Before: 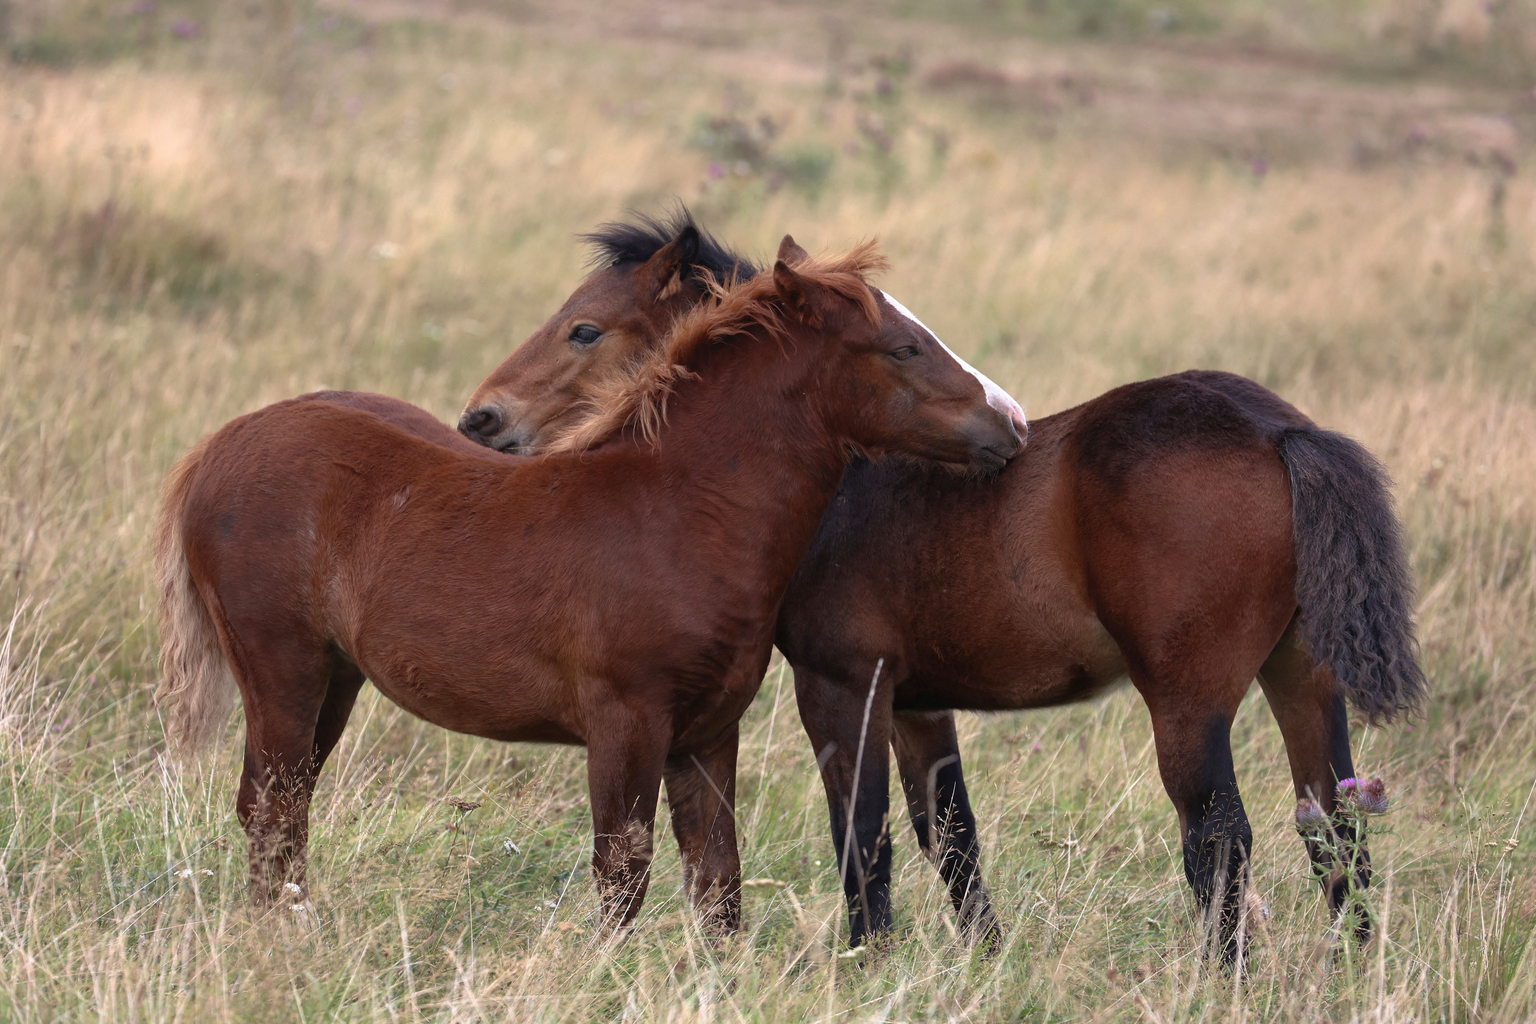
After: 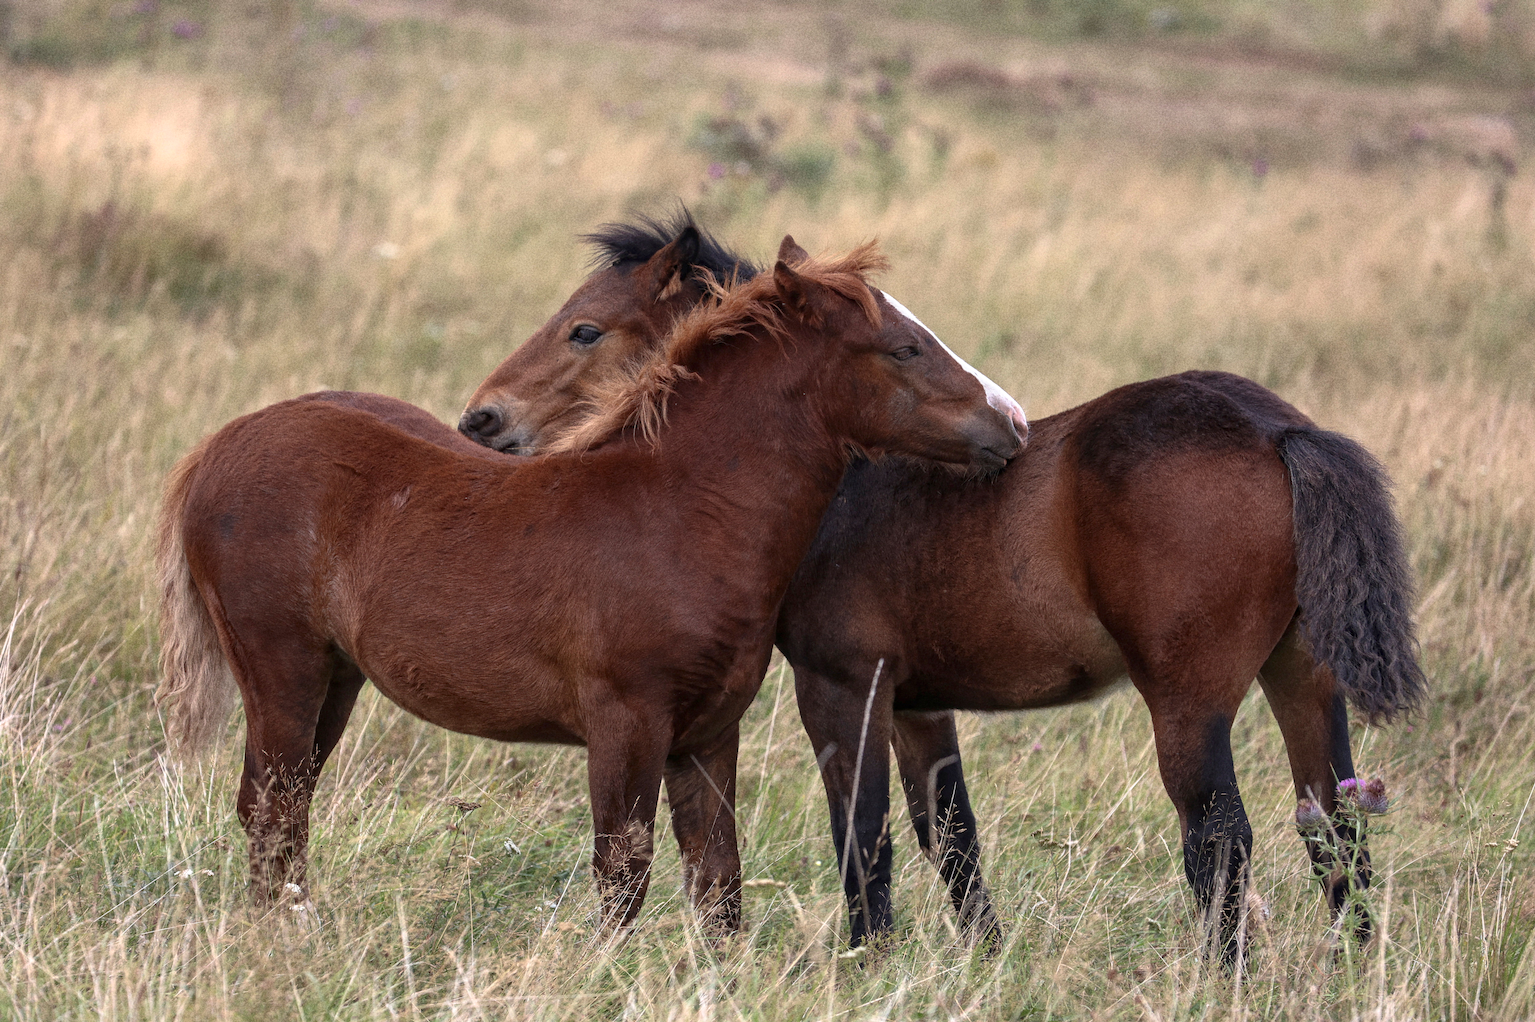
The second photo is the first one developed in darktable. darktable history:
local contrast: on, module defaults
grain: coarseness 9.61 ISO, strength 35.62%
crop: bottom 0.071%
